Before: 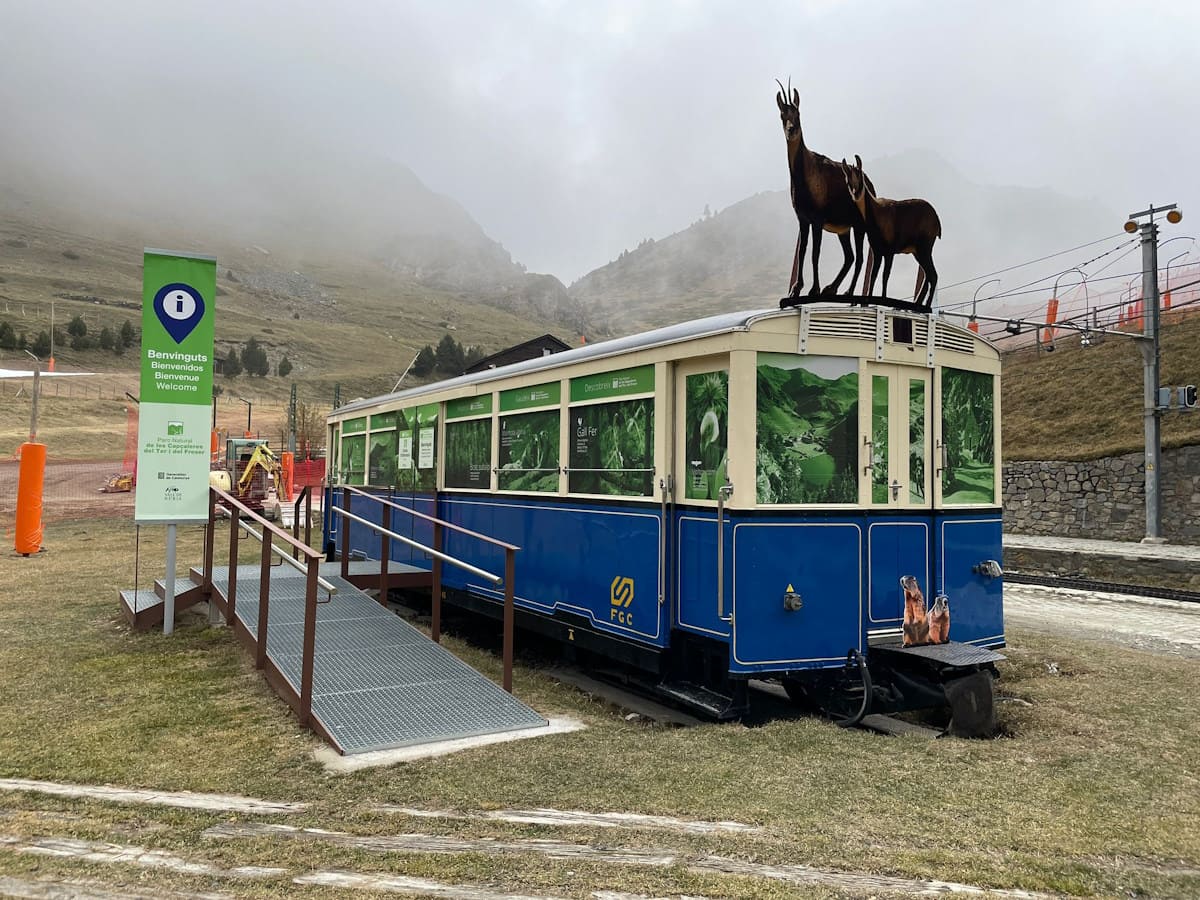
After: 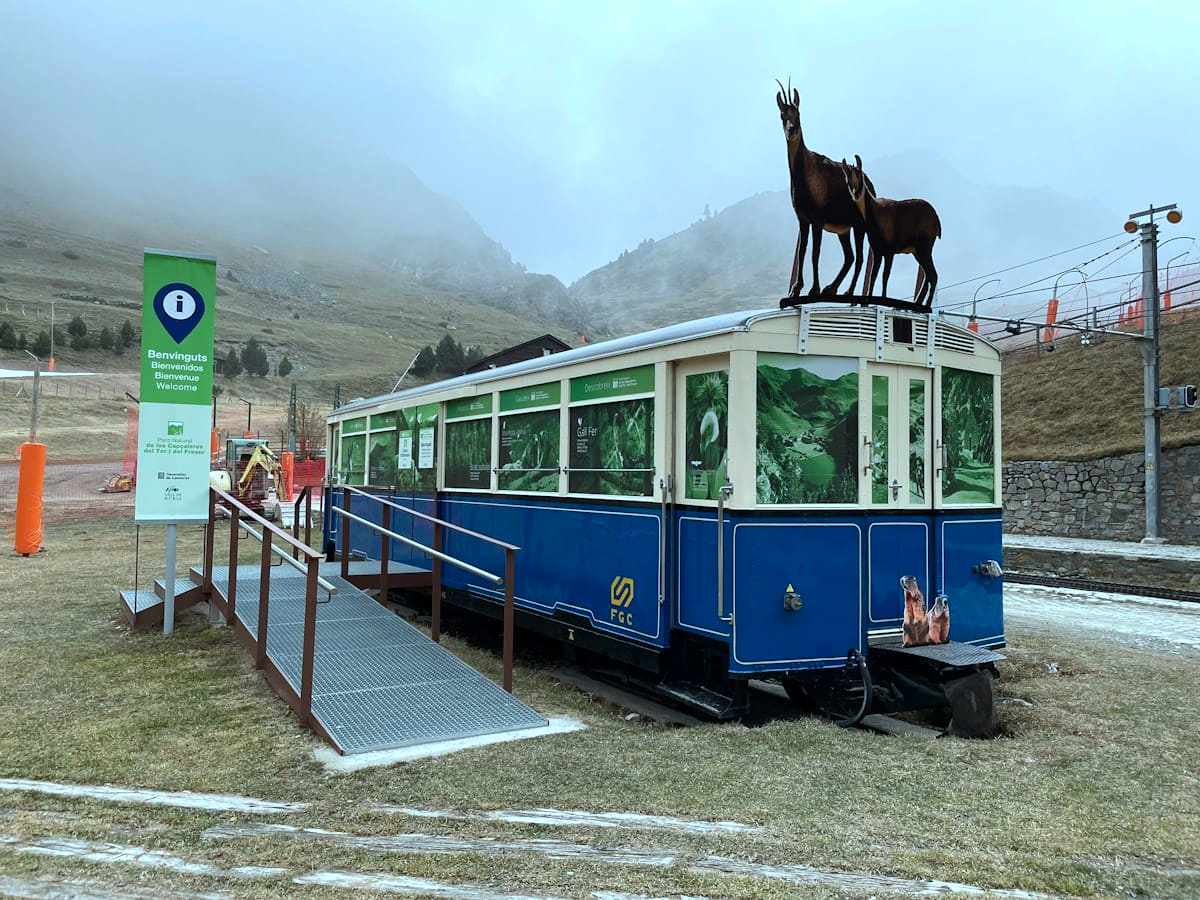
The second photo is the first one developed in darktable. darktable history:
color correction: highlights a* -10.69, highlights b* -19.19
levels: levels [0, 0.48, 0.961]
